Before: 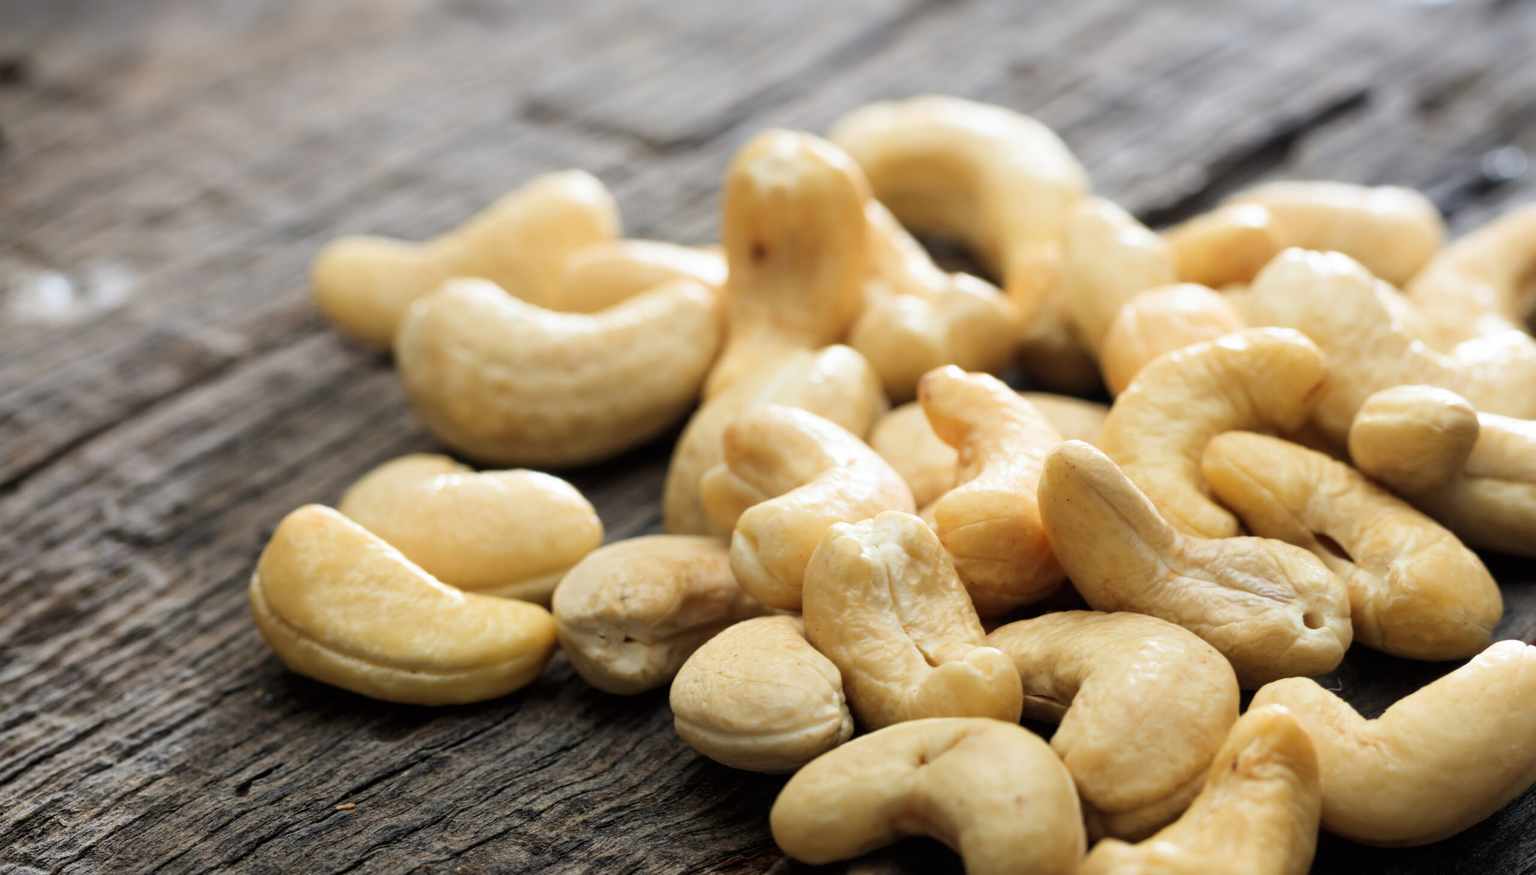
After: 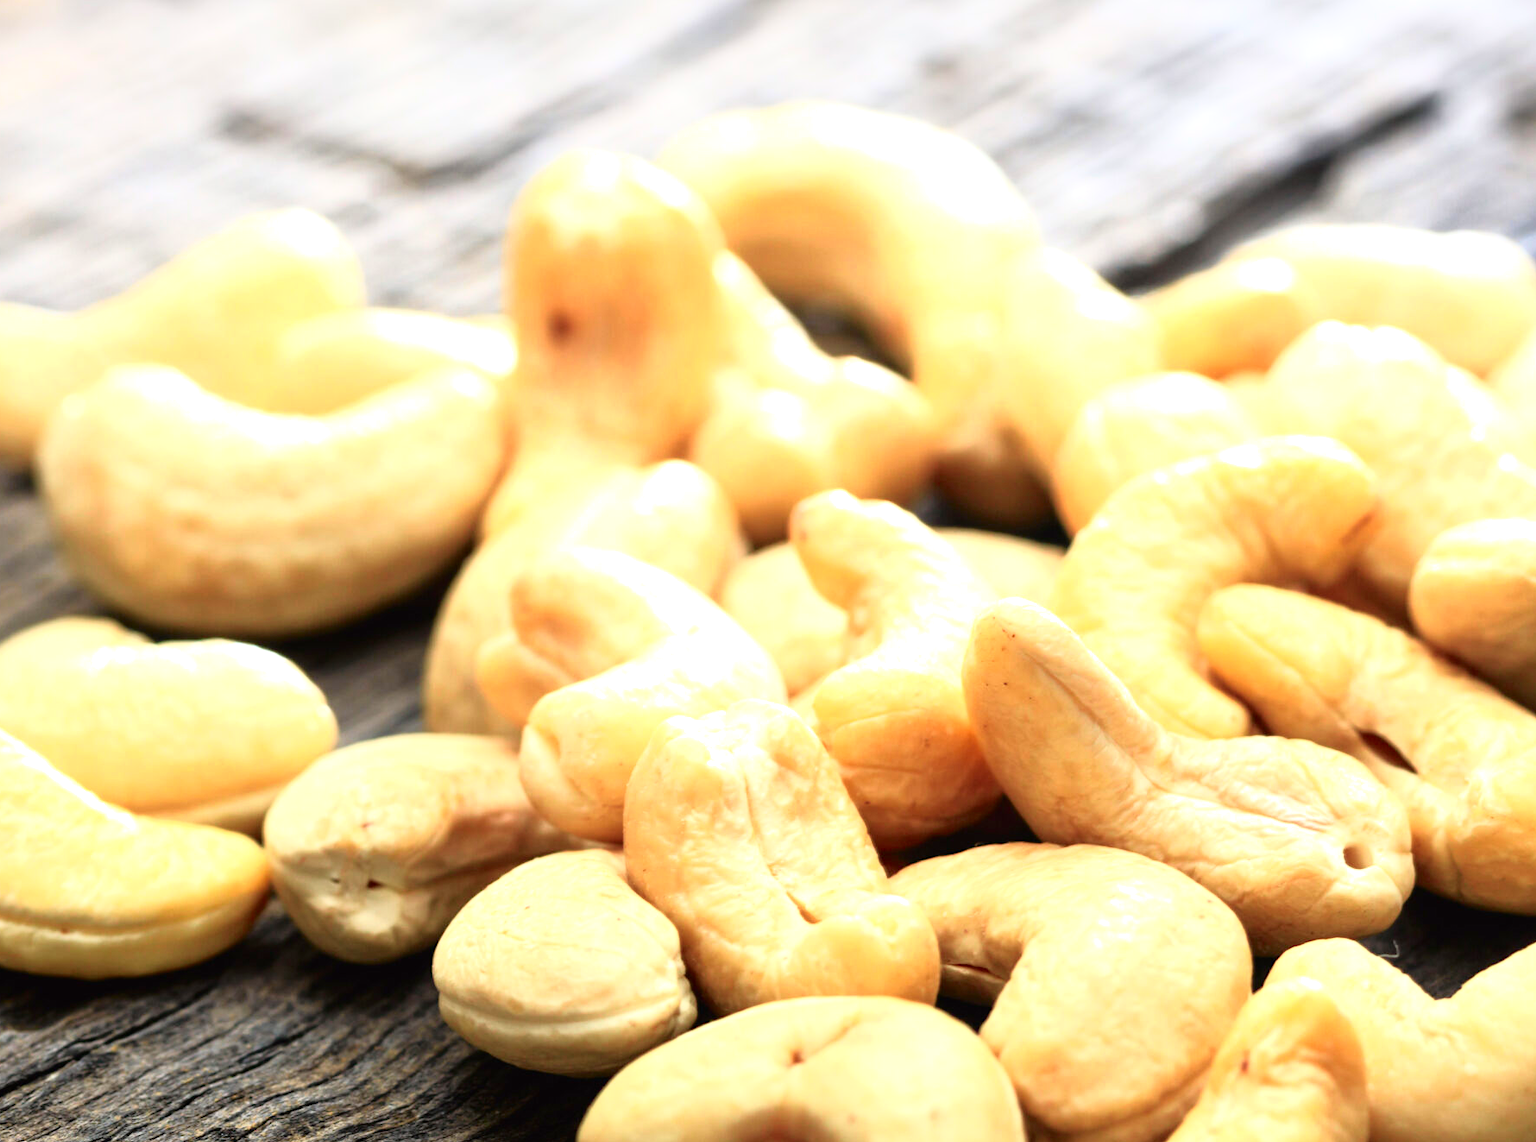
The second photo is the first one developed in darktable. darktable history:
crop and rotate: left 24.034%, top 2.838%, right 6.406%, bottom 6.299%
tone curve: curves: ch0 [(0, 0.01) (0.037, 0.032) (0.131, 0.108) (0.275, 0.286) (0.483, 0.517) (0.61, 0.661) (0.697, 0.768) (0.797, 0.876) (0.888, 0.952) (0.997, 0.995)]; ch1 [(0, 0) (0.312, 0.262) (0.425, 0.402) (0.5, 0.5) (0.527, 0.532) (0.556, 0.585) (0.683, 0.706) (0.746, 0.77) (1, 1)]; ch2 [(0, 0) (0.223, 0.185) (0.333, 0.284) (0.432, 0.4) (0.502, 0.502) (0.525, 0.527) (0.545, 0.564) (0.587, 0.613) (0.636, 0.654) (0.711, 0.729) (0.845, 0.855) (0.998, 0.977)], color space Lab, independent channels, preserve colors none
exposure: exposure 0.921 EV, compensate highlight preservation false
